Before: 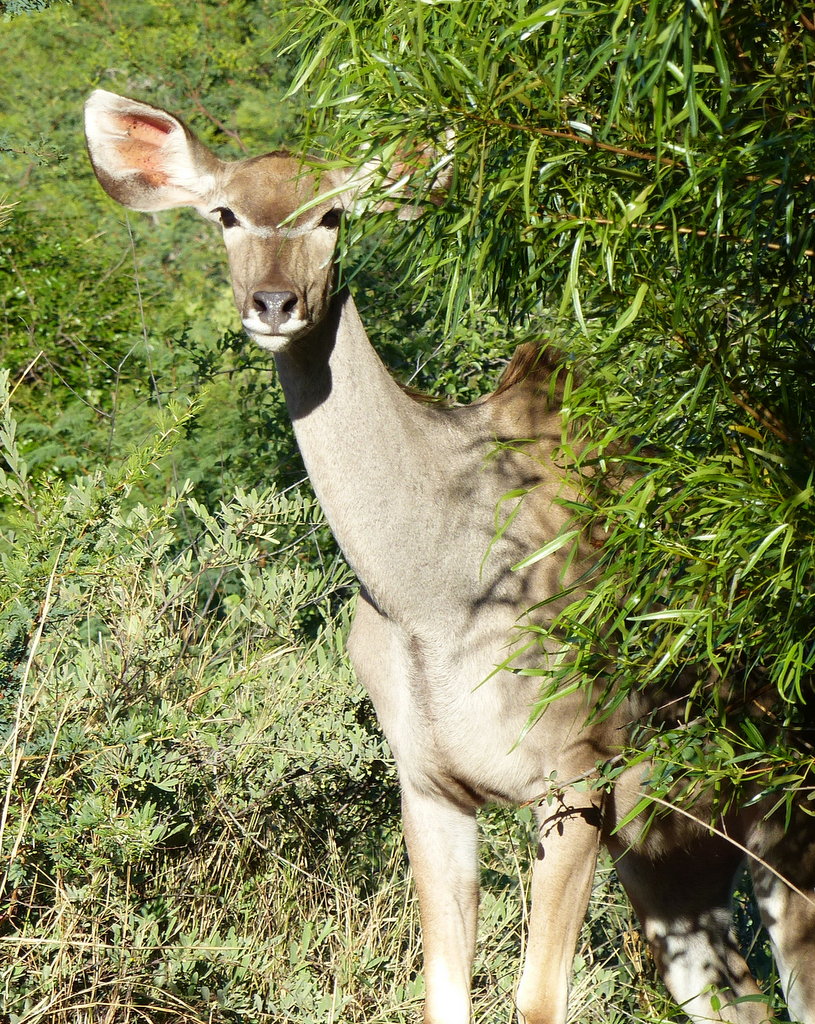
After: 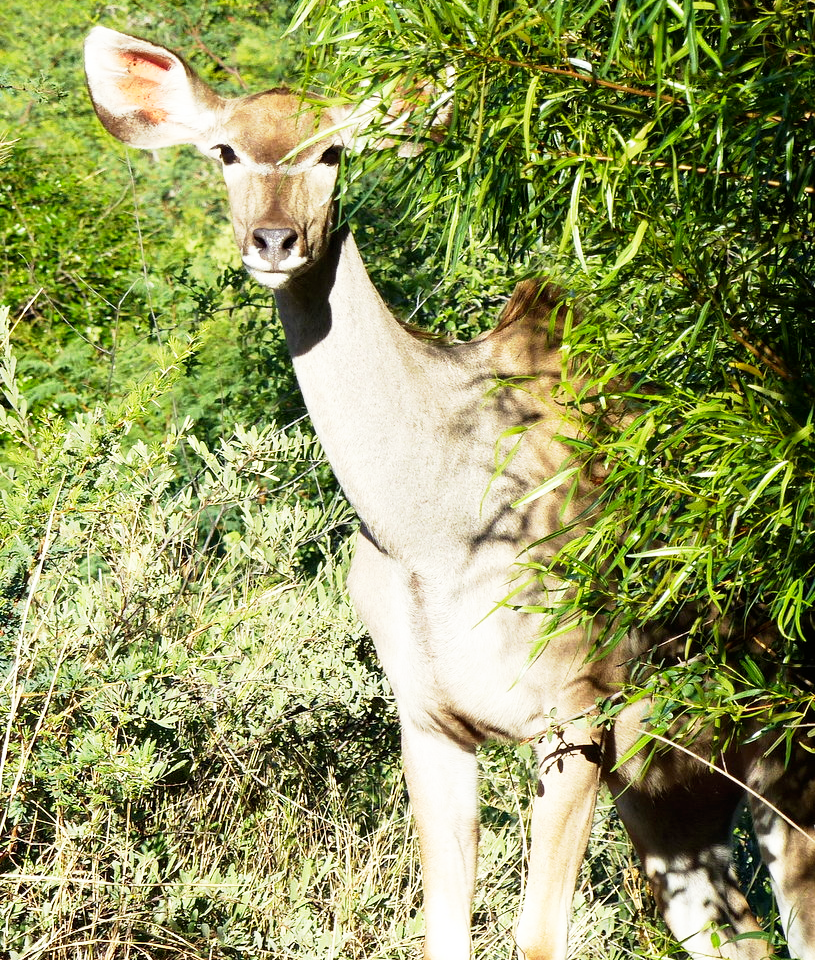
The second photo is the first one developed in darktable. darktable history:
crop and rotate: top 6.192%
base curve: curves: ch0 [(0, 0) (0.005, 0.002) (0.193, 0.295) (0.399, 0.664) (0.75, 0.928) (1, 1)], preserve colors none
